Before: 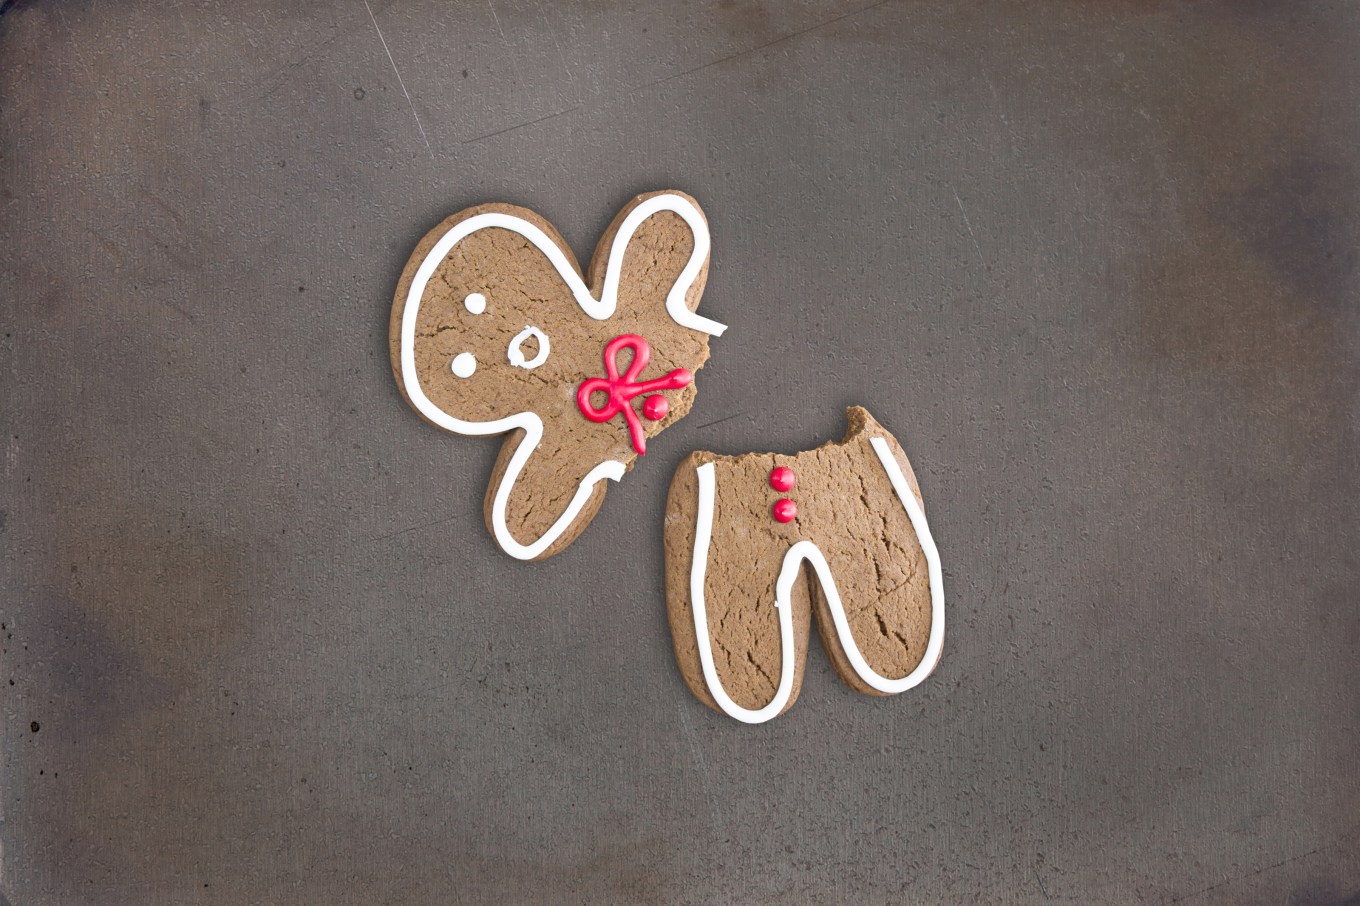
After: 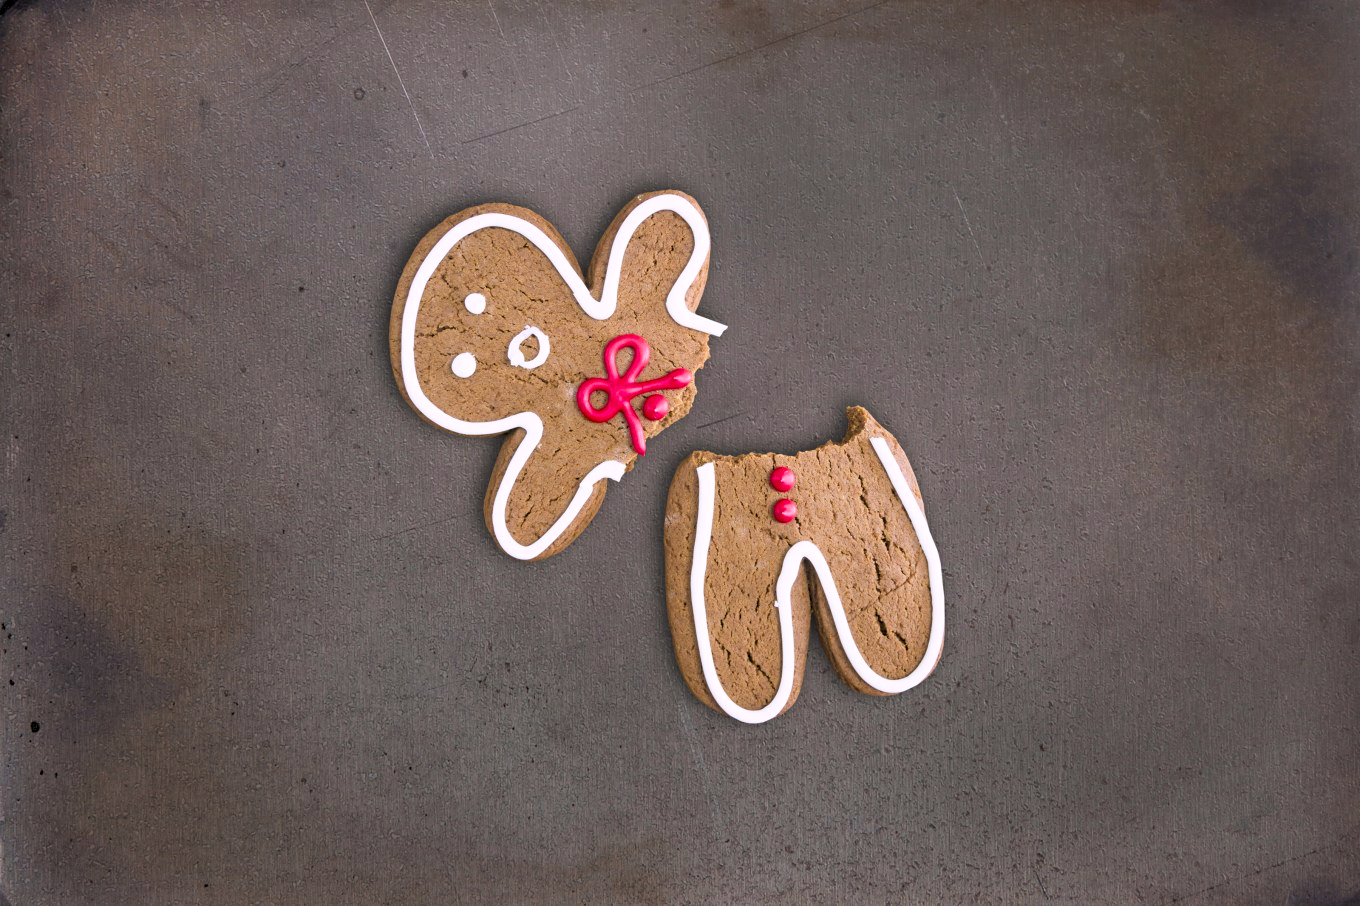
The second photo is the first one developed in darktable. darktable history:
color balance rgb: highlights gain › chroma 2.009%, highlights gain › hue 290.46°, perceptual saturation grading › global saturation 33.768%, contrast -29.696%
levels: mode automatic, black 0.015%, levels [0.026, 0.507, 0.987]
